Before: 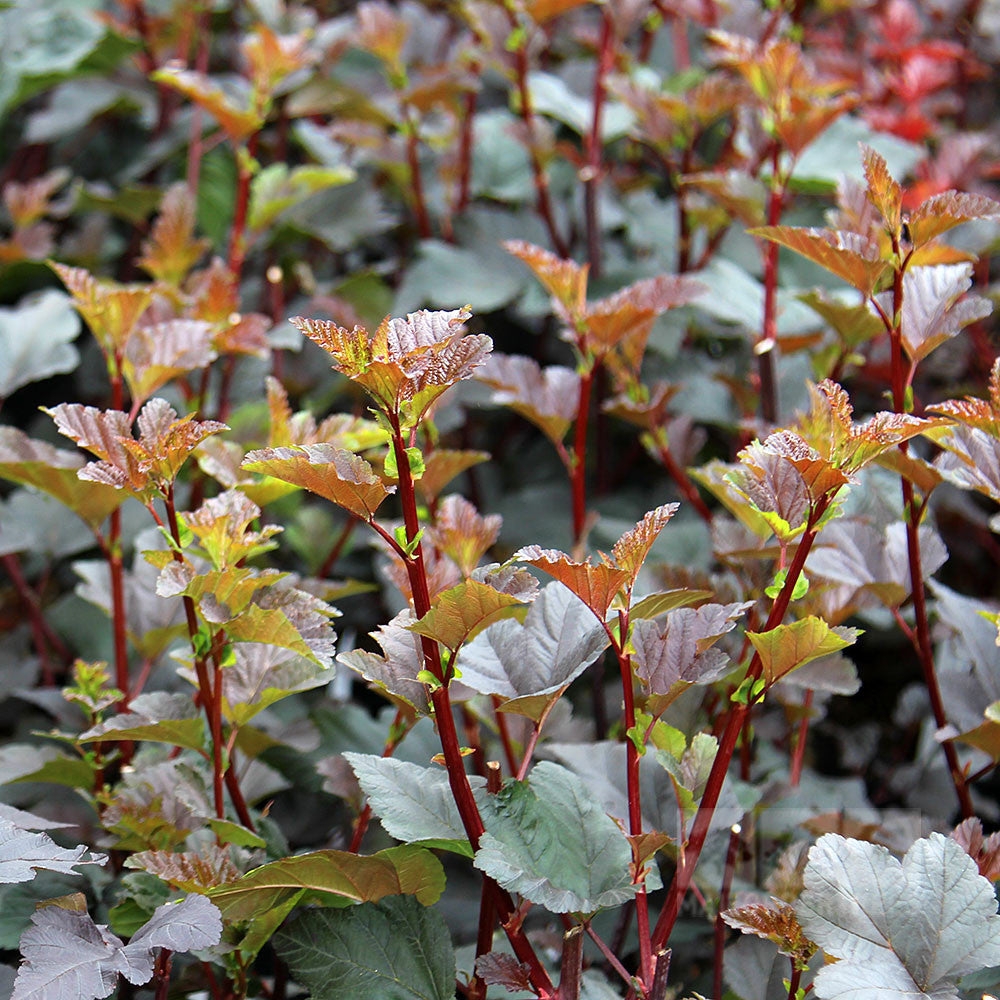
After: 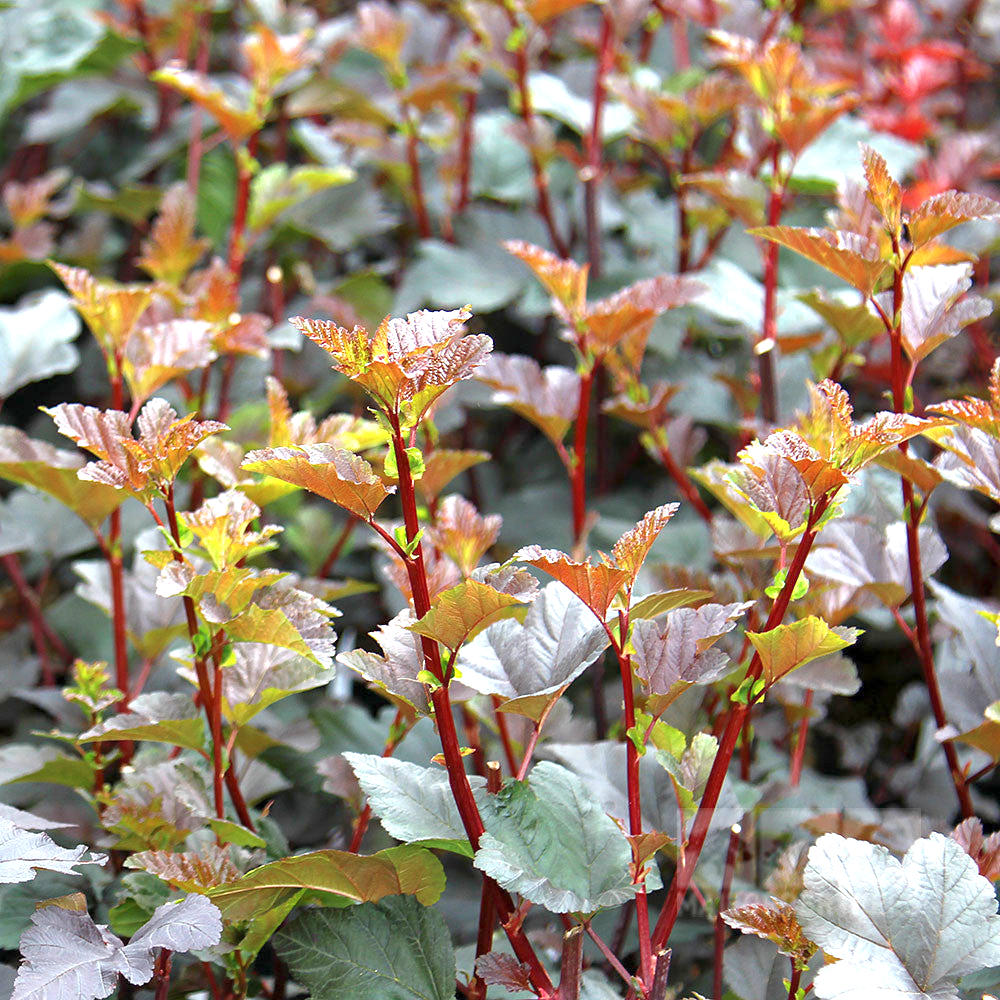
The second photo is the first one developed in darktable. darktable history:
exposure: exposure 0.999 EV, compensate highlight preservation false
tone equalizer: -8 EV 0.25 EV, -7 EV 0.417 EV, -6 EV 0.417 EV, -5 EV 0.25 EV, -3 EV -0.25 EV, -2 EV -0.417 EV, -1 EV -0.417 EV, +0 EV -0.25 EV, edges refinement/feathering 500, mask exposure compensation -1.57 EV, preserve details guided filter
